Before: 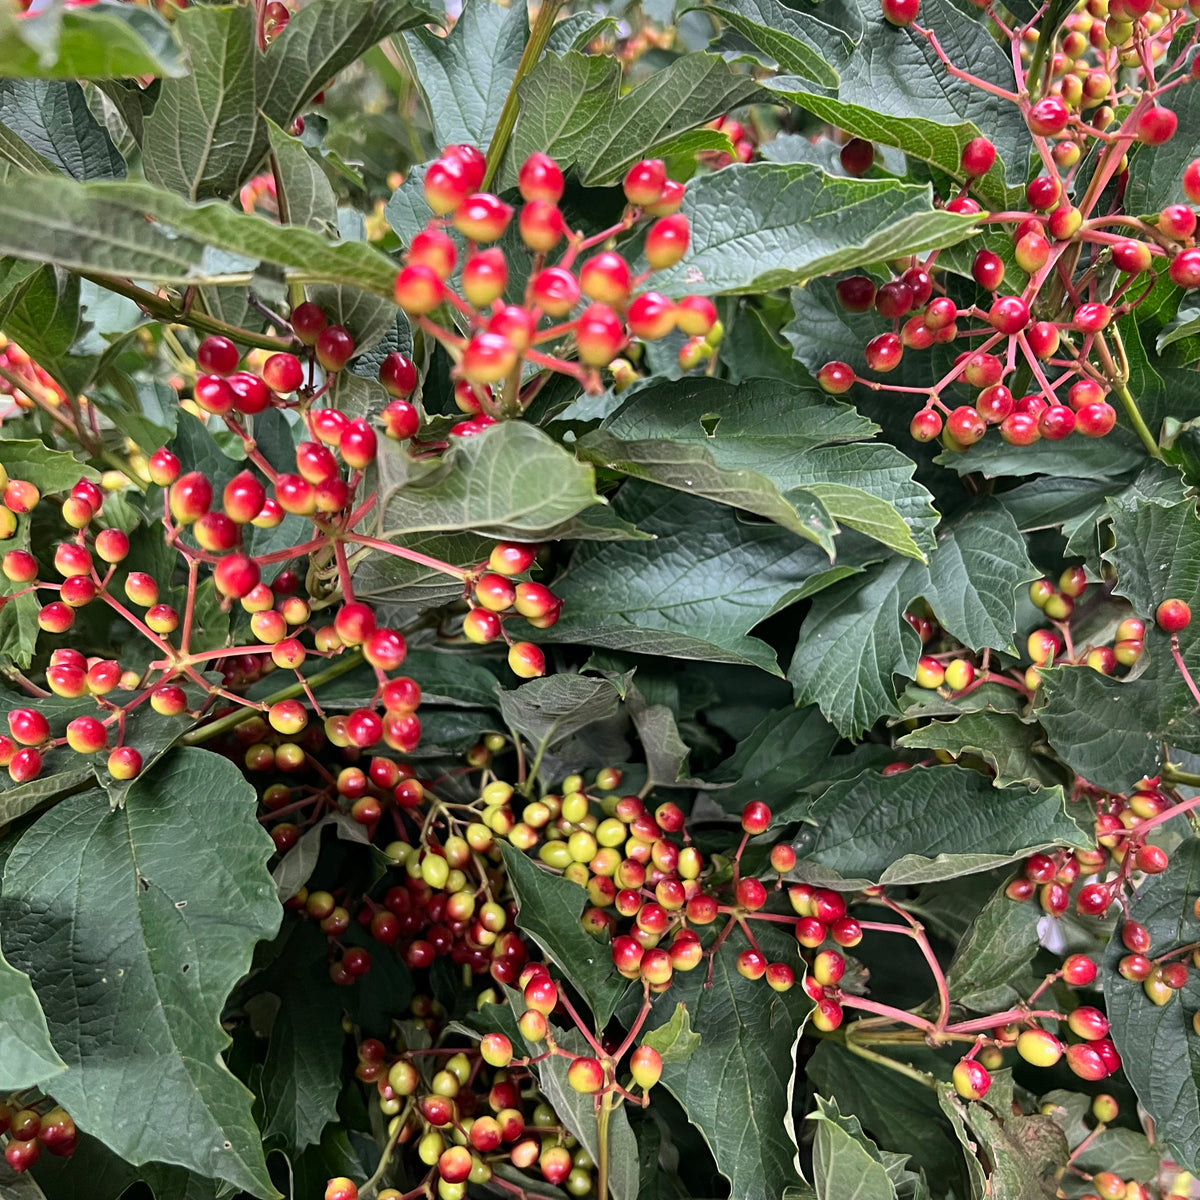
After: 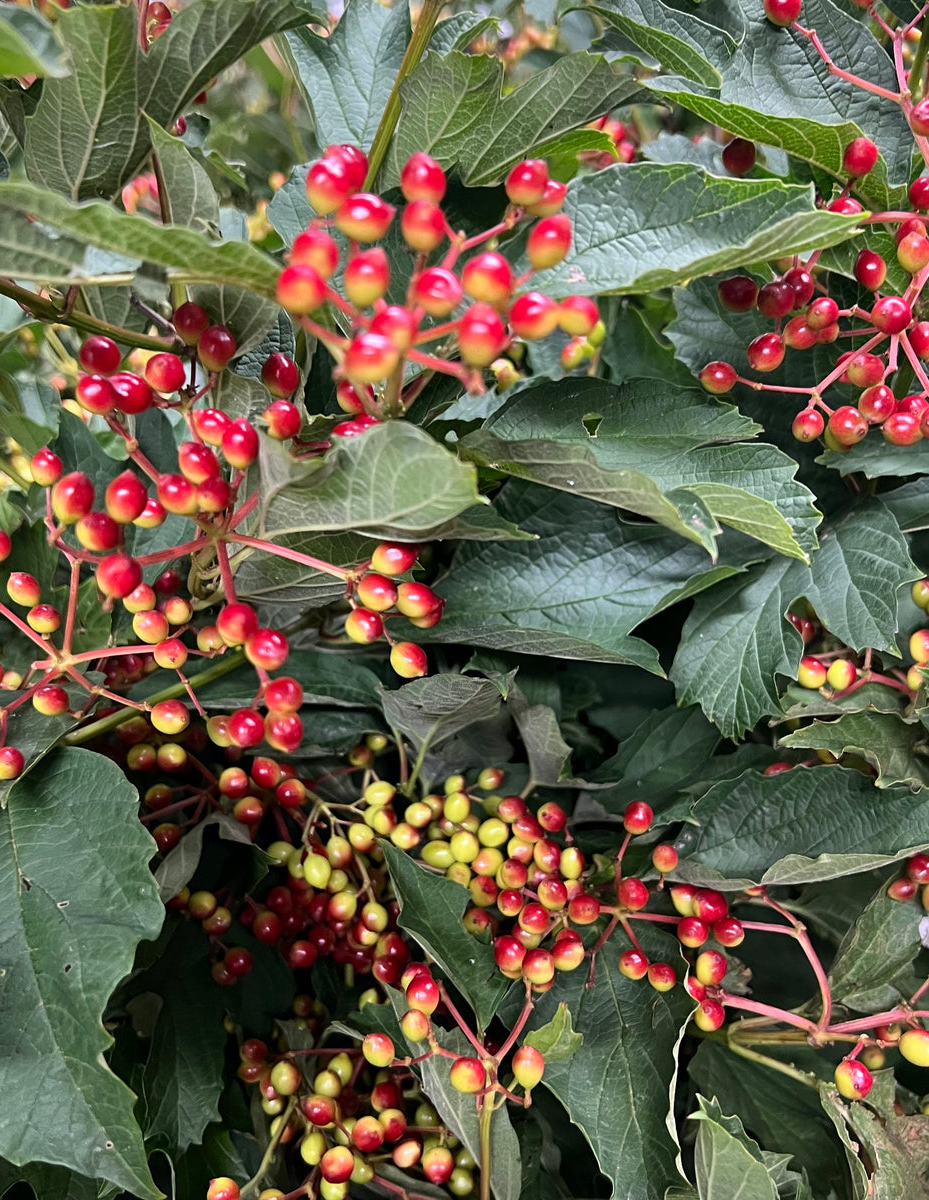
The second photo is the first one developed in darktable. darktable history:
crop: left 9.896%, right 12.674%
